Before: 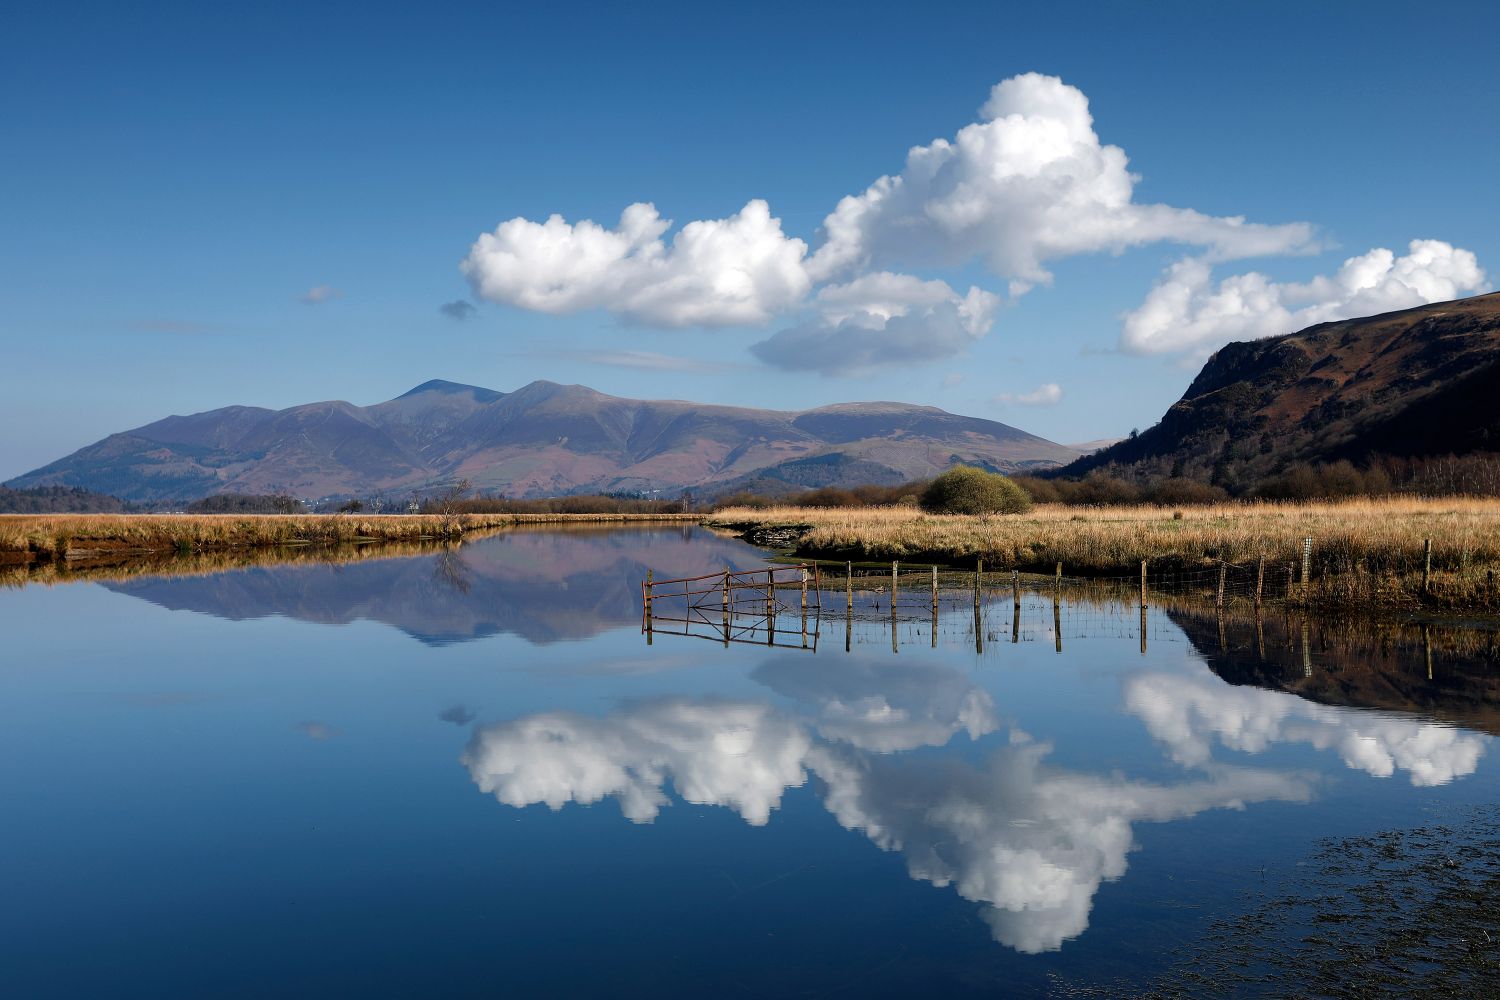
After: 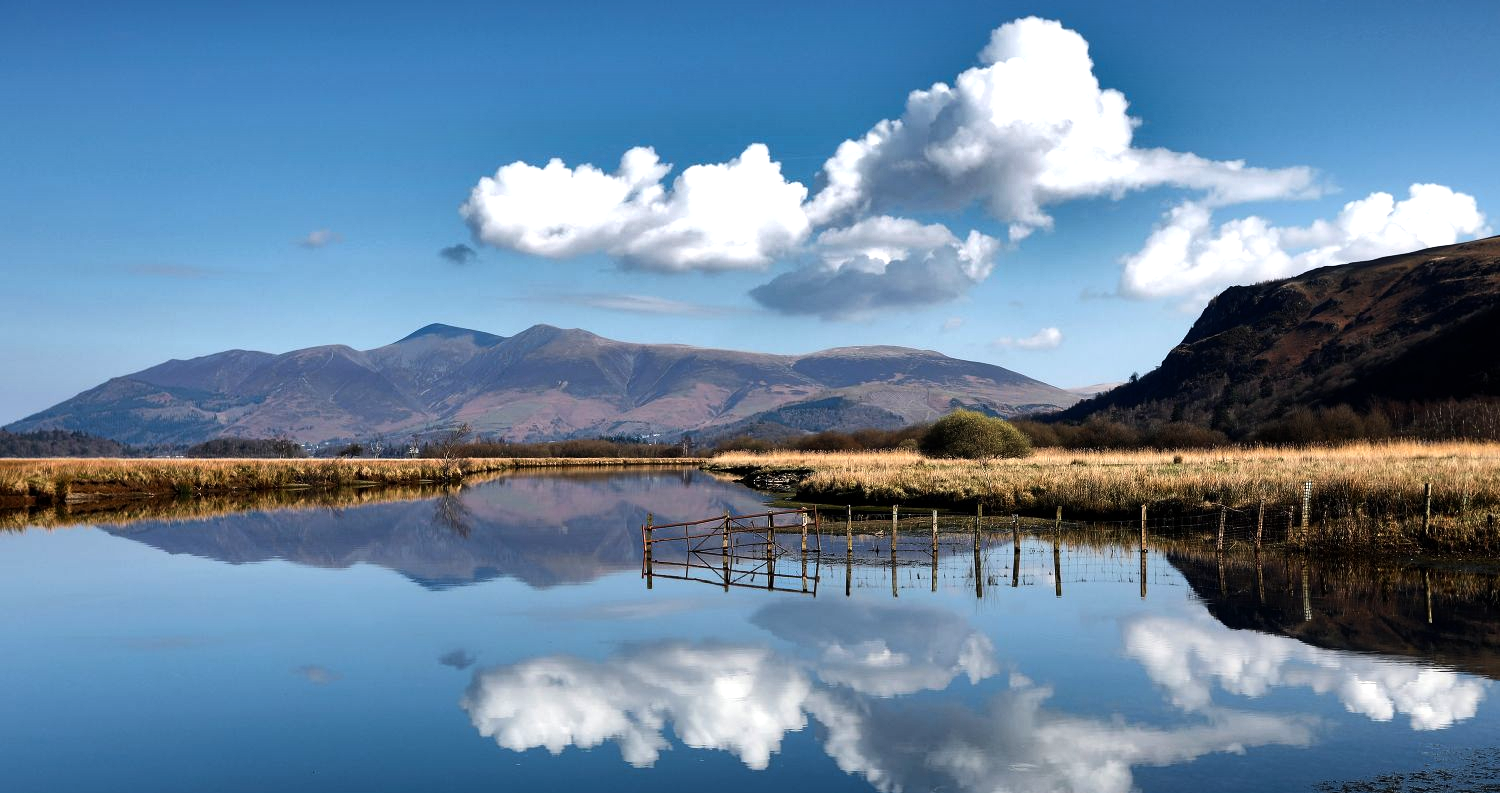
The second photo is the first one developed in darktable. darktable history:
crop and rotate: top 5.667%, bottom 14.937%
tone equalizer: -8 EV -0.75 EV, -7 EV -0.7 EV, -6 EV -0.6 EV, -5 EV -0.4 EV, -3 EV 0.4 EV, -2 EV 0.6 EV, -1 EV 0.7 EV, +0 EV 0.75 EV, edges refinement/feathering 500, mask exposure compensation -1.57 EV, preserve details no
shadows and highlights: shadows 24.5, highlights -78.15, soften with gaussian
